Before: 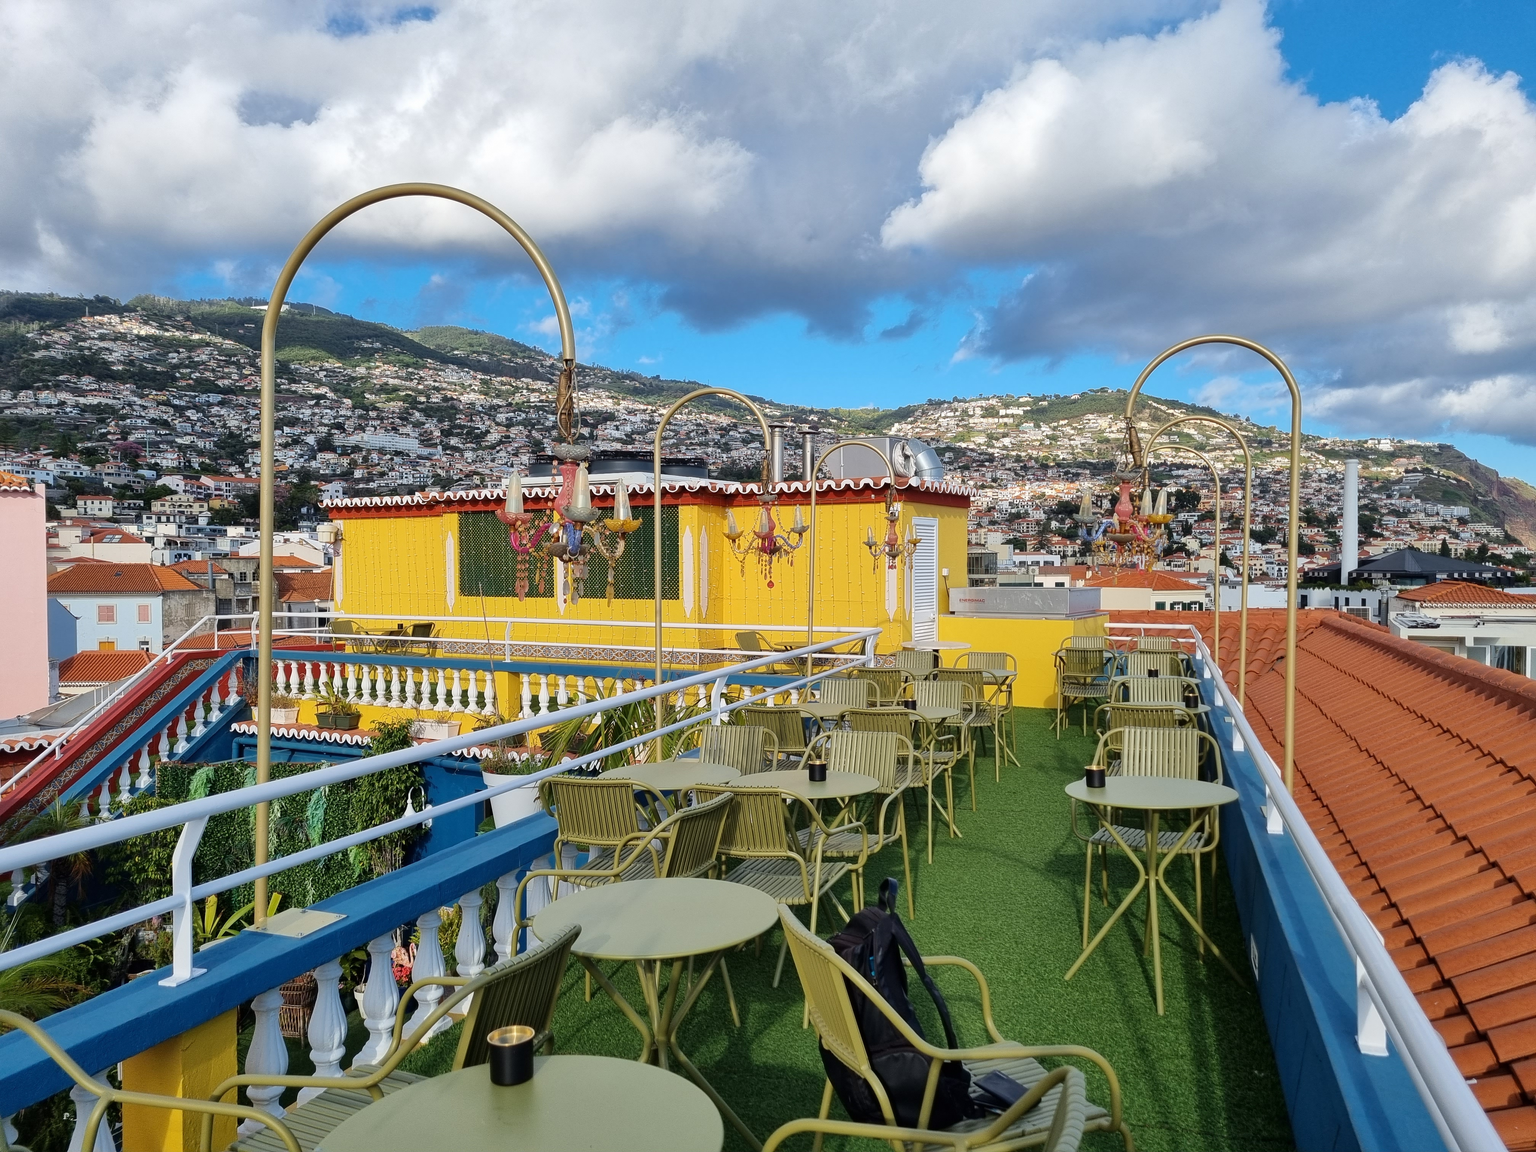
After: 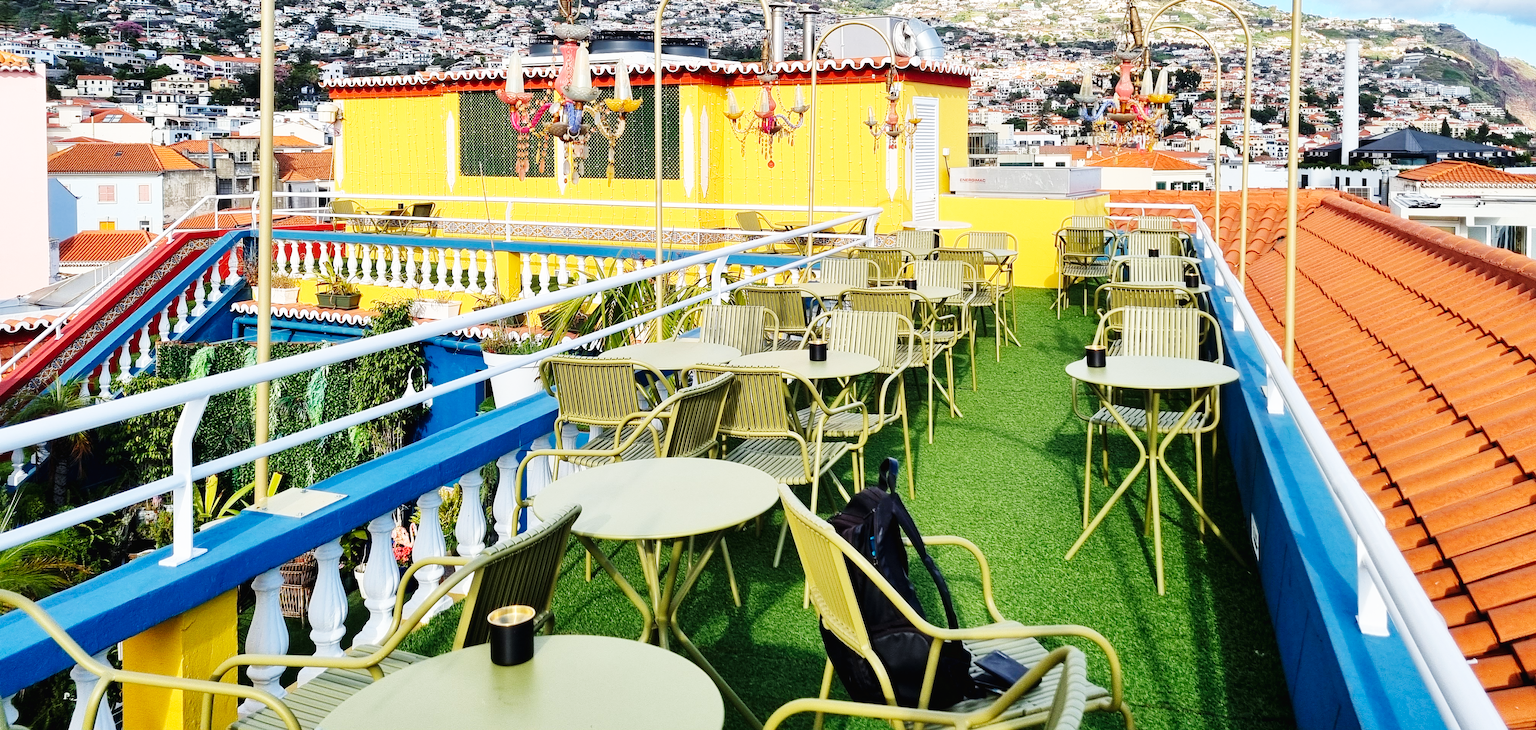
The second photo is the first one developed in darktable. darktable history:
crop and rotate: top 36.546%
base curve: curves: ch0 [(0, 0.003) (0.001, 0.002) (0.006, 0.004) (0.02, 0.022) (0.048, 0.086) (0.094, 0.234) (0.162, 0.431) (0.258, 0.629) (0.385, 0.8) (0.548, 0.918) (0.751, 0.988) (1, 1)], preserve colors none
